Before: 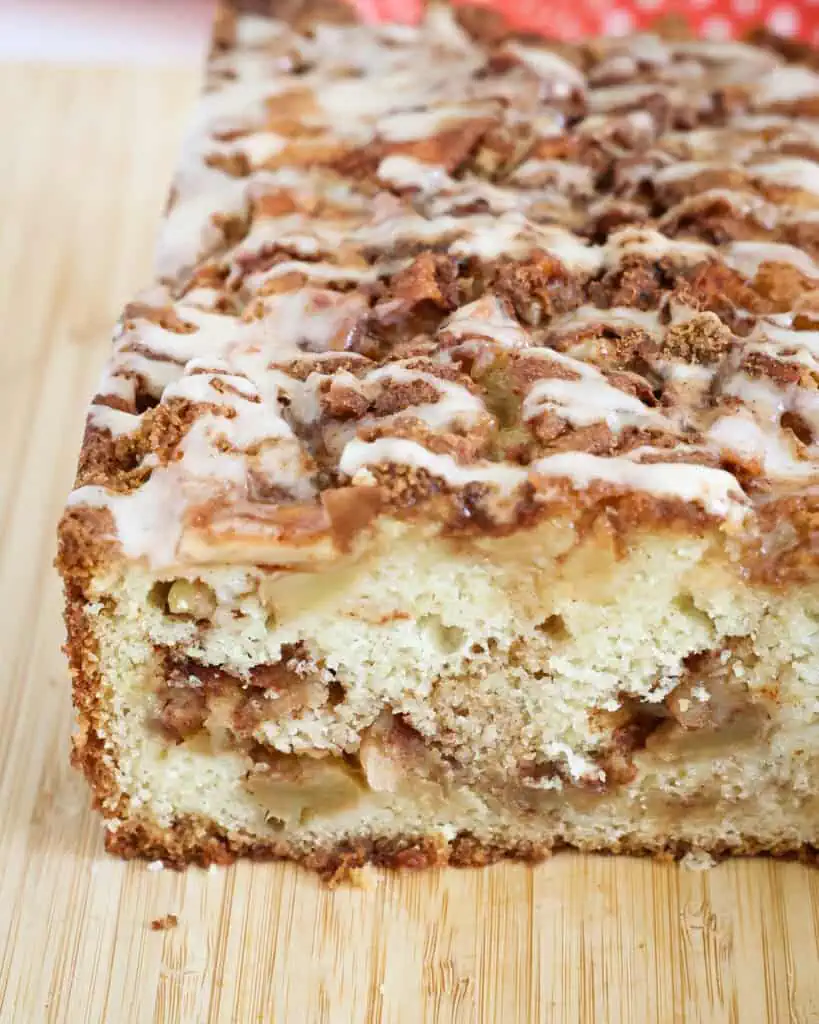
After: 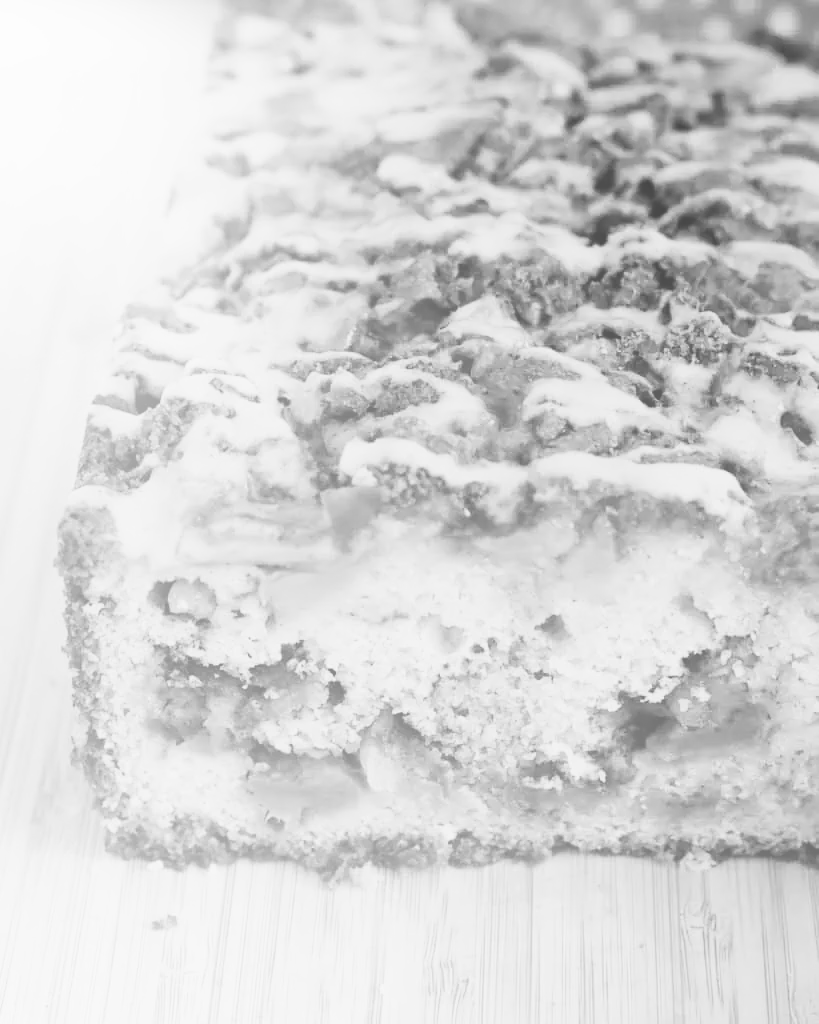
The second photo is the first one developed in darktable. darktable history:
bloom: size 38%, threshold 95%, strength 30%
sigmoid: contrast 1.8
monochrome: a 2.21, b -1.33, size 2.2
